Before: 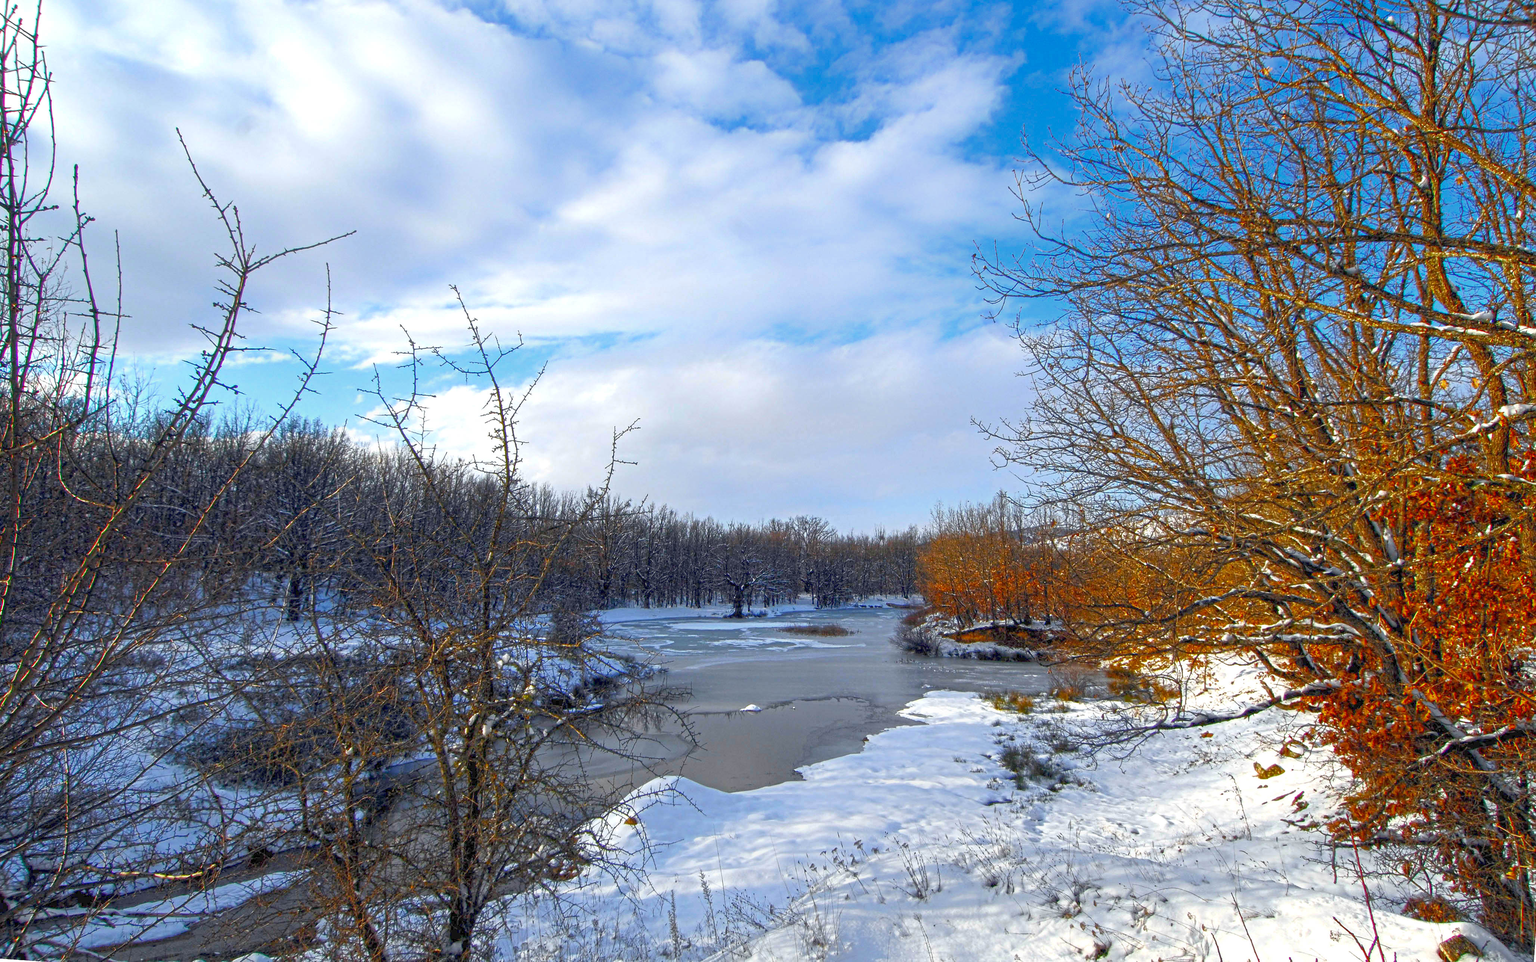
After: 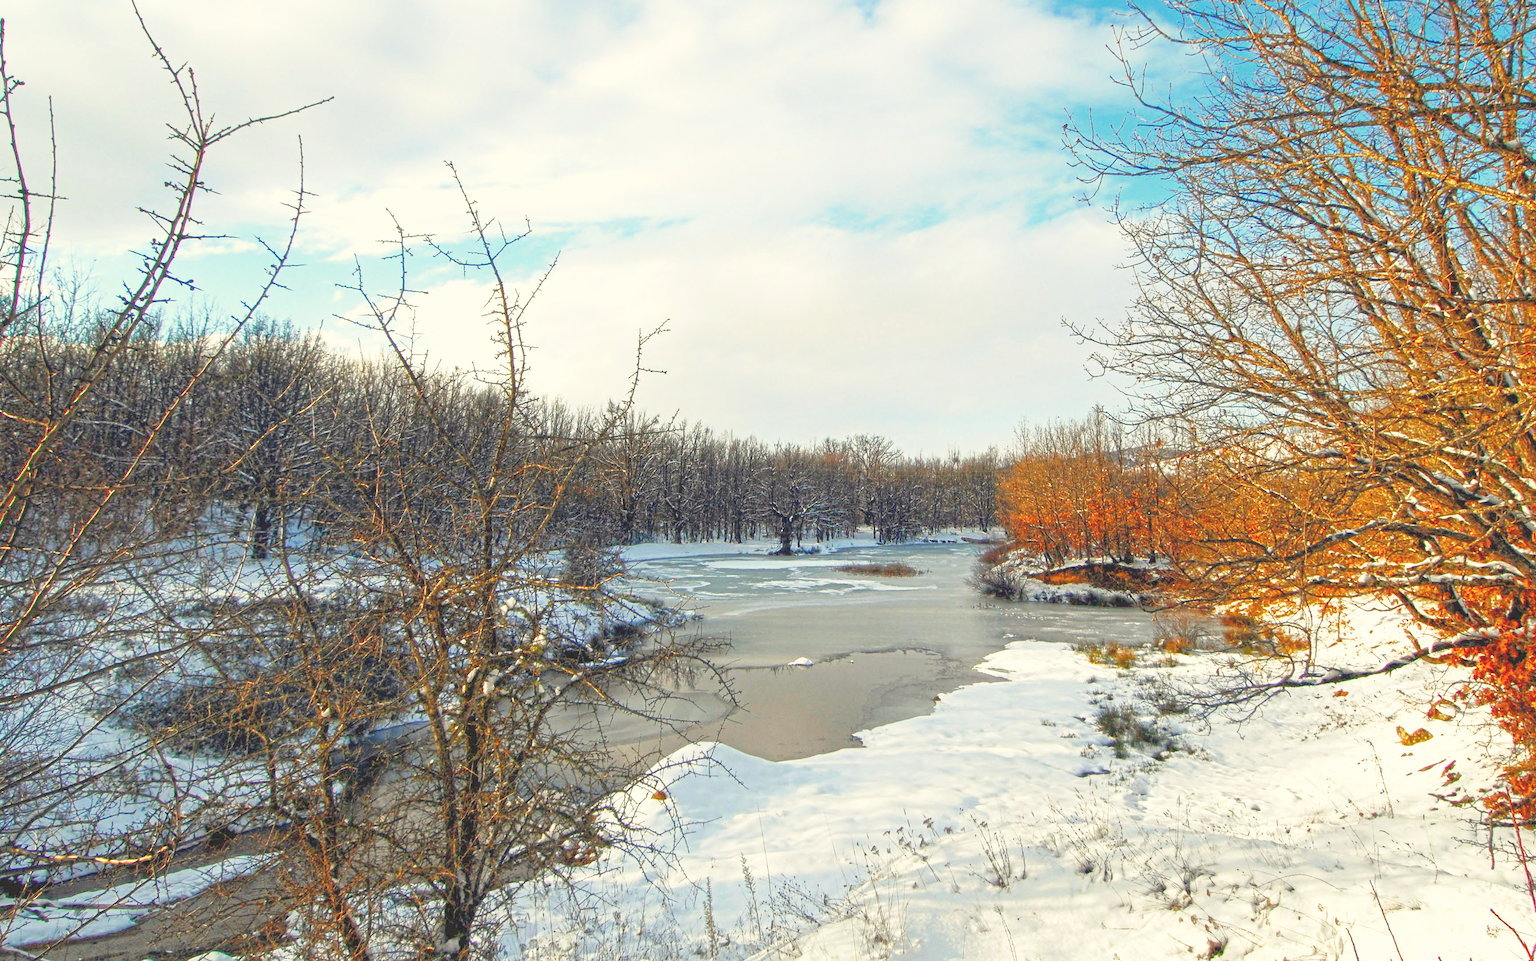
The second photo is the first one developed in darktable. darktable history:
white balance: red 1.08, blue 0.791
crop and rotate: left 4.842%, top 15.51%, right 10.668%
base curve: curves: ch0 [(0, 0) (0.028, 0.03) (0.121, 0.232) (0.46, 0.748) (0.859, 0.968) (1, 1)], preserve colors none
exposure: black level correction -0.023, exposure -0.039 EV, compensate highlight preservation false
